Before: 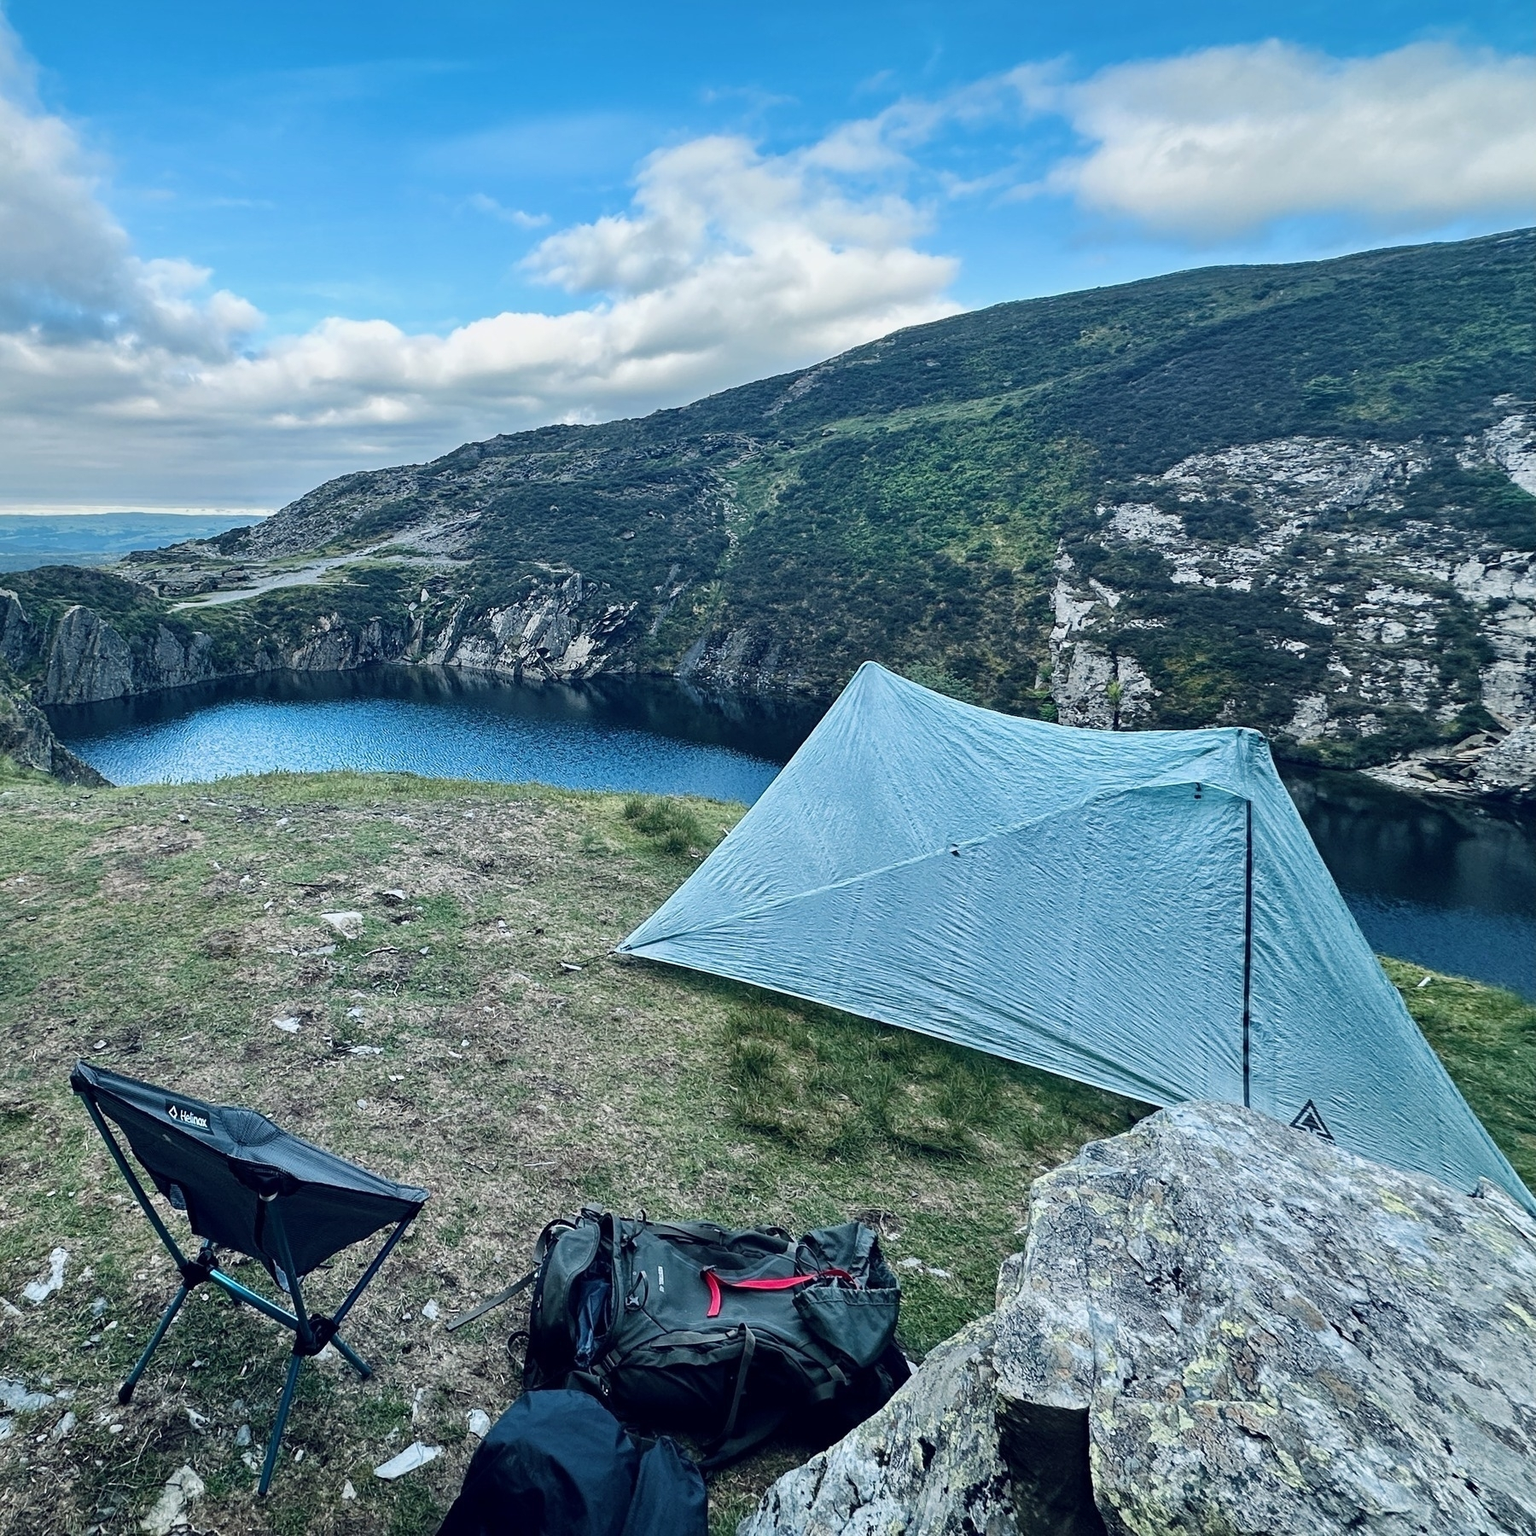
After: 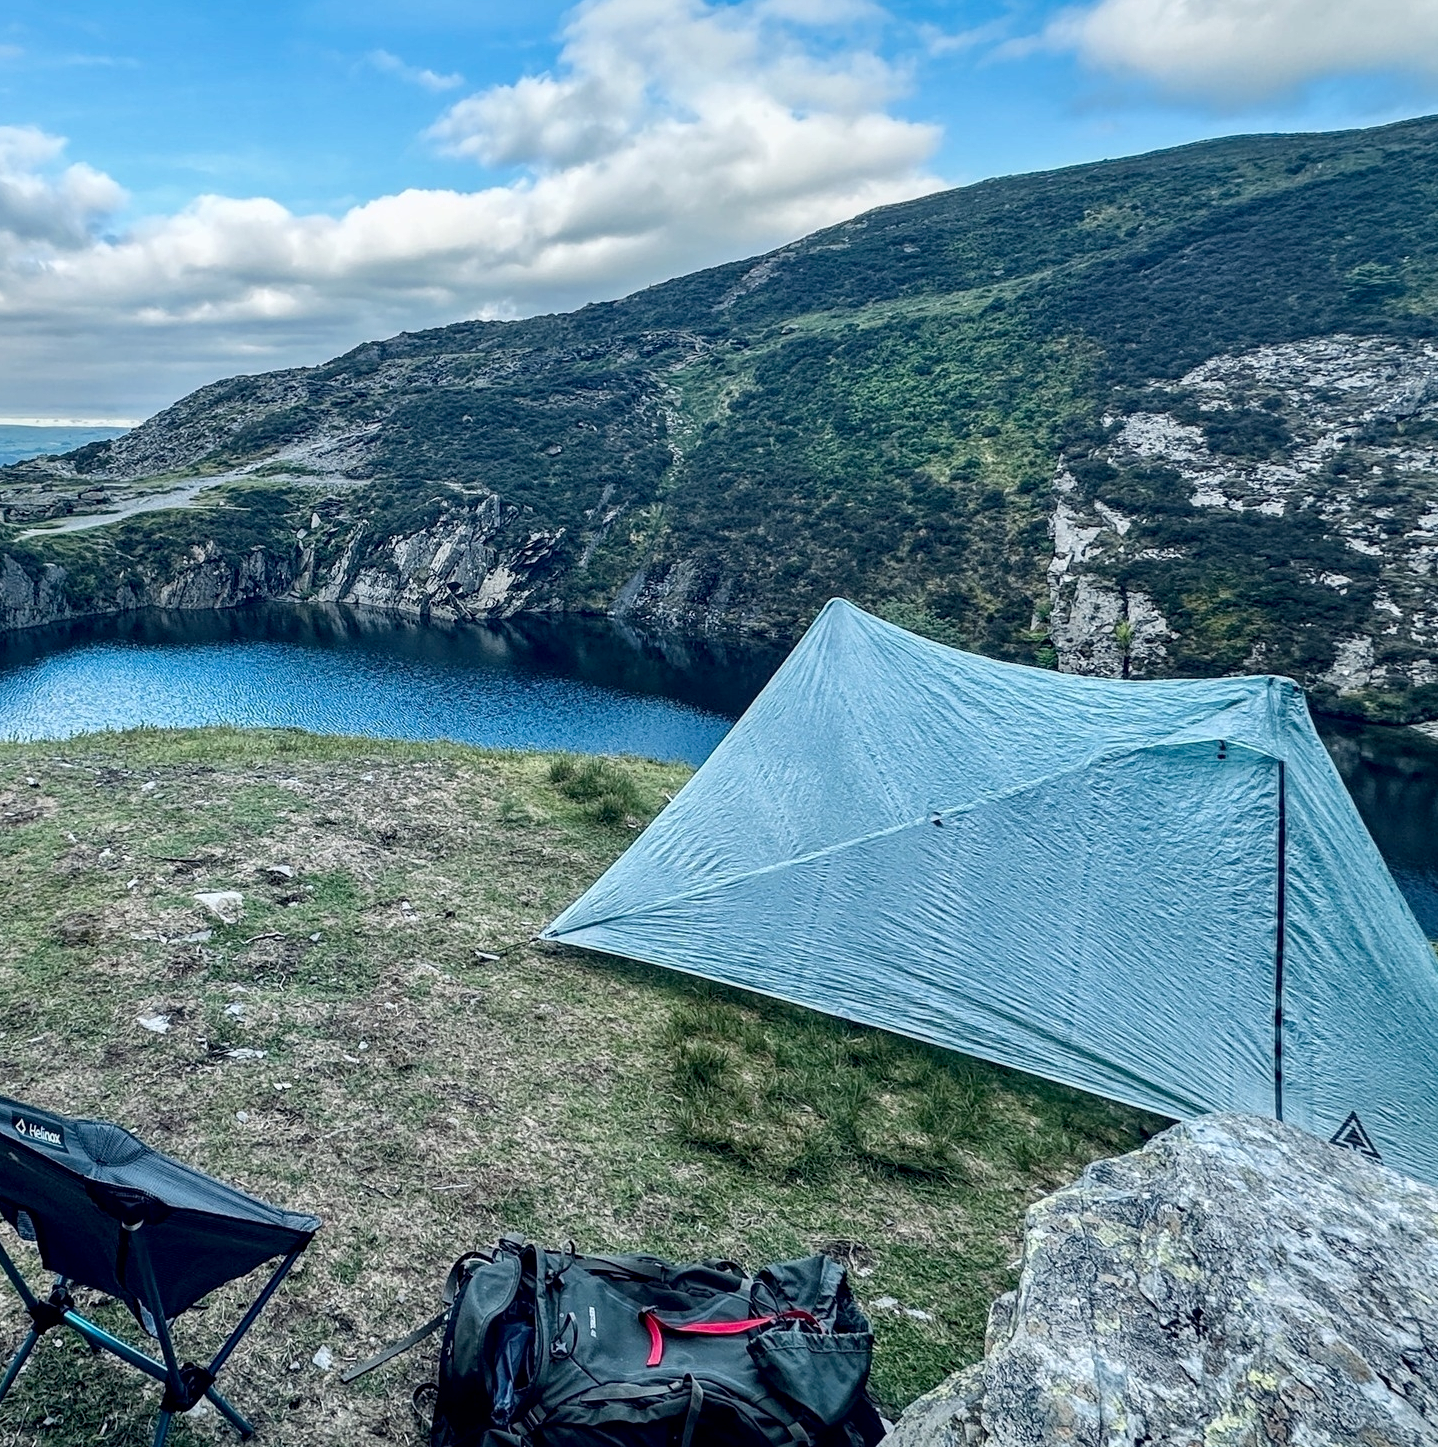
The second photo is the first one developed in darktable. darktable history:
crop and rotate: left 10.133%, top 9.864%, right 9.978%, bottom 9.704%
local contrast: on, module defaults
